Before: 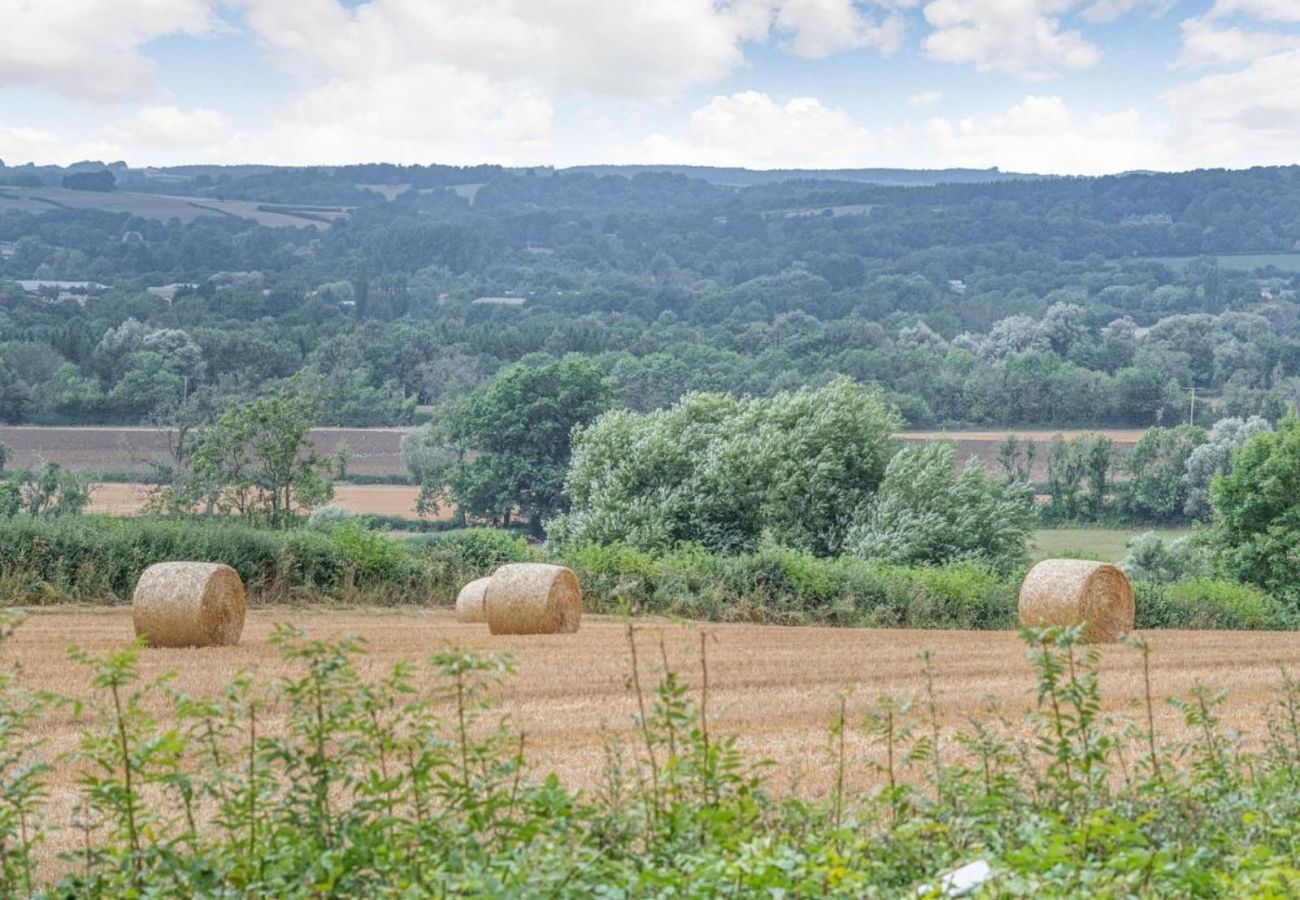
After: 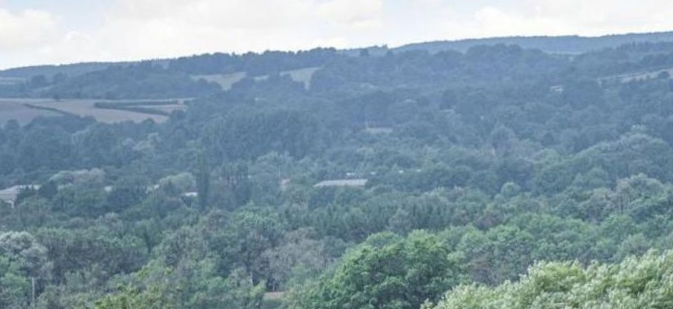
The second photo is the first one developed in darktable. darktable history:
crop: left 10.121%, top 10.631%, right 36.218%, bottom 51.526%
rotate and perspective: rotation -3.52°, crop left 0.036, crop right 0.964, crop top 0.081, crop bottom 0.919
